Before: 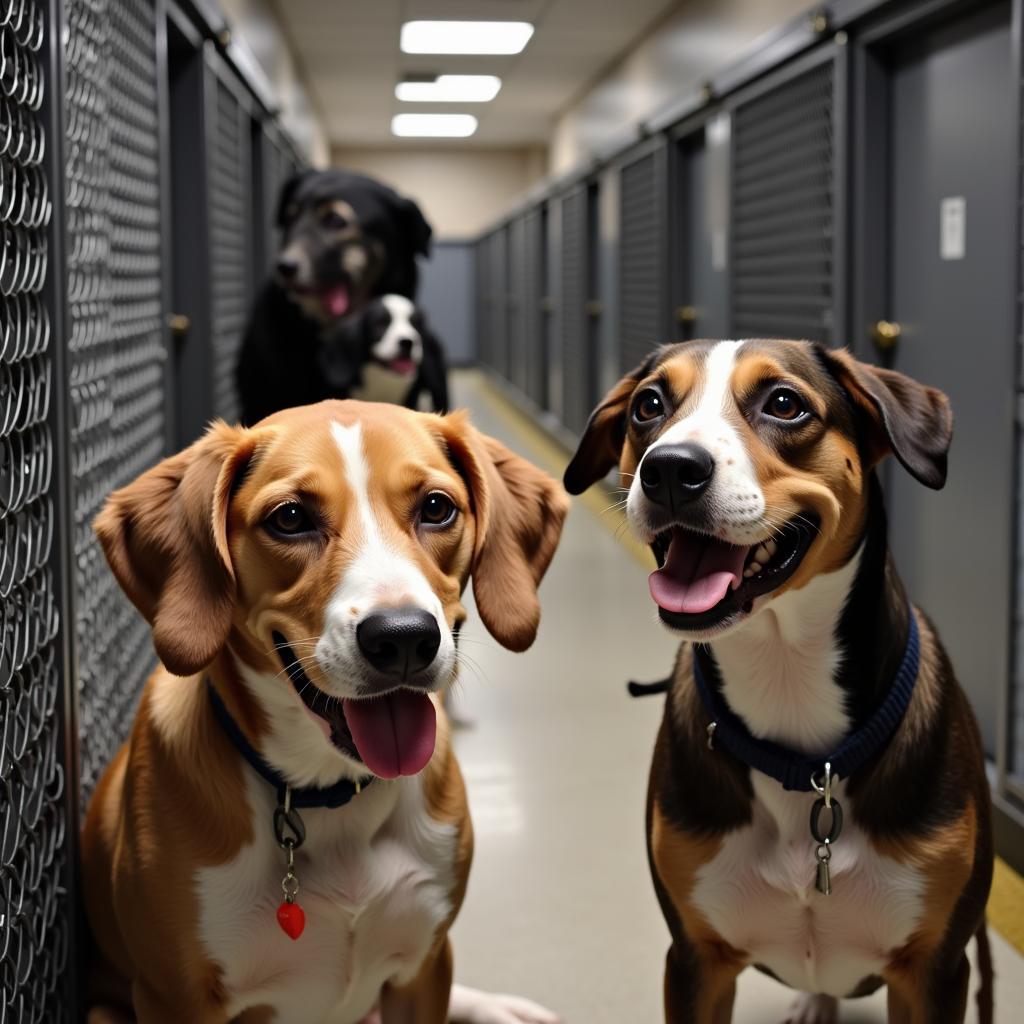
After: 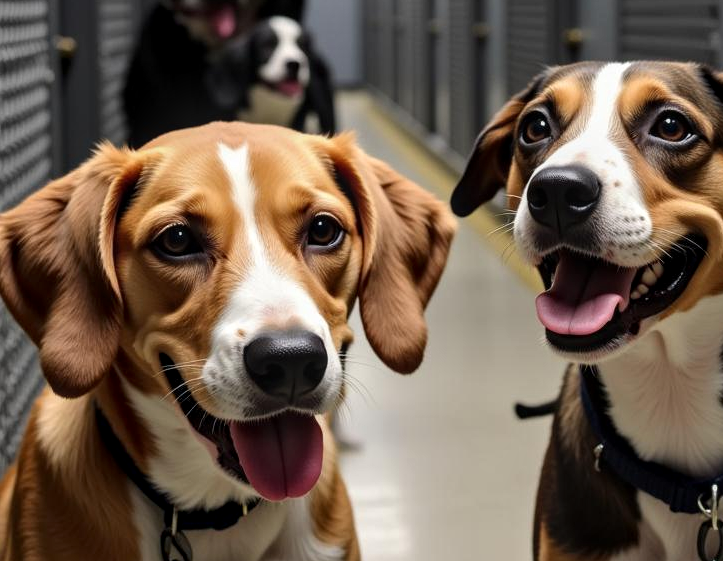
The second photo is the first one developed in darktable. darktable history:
local contrast: on, module defaults
crop: left 11.109%, top 27.169%, right 18.235%, bottom 17.063%
